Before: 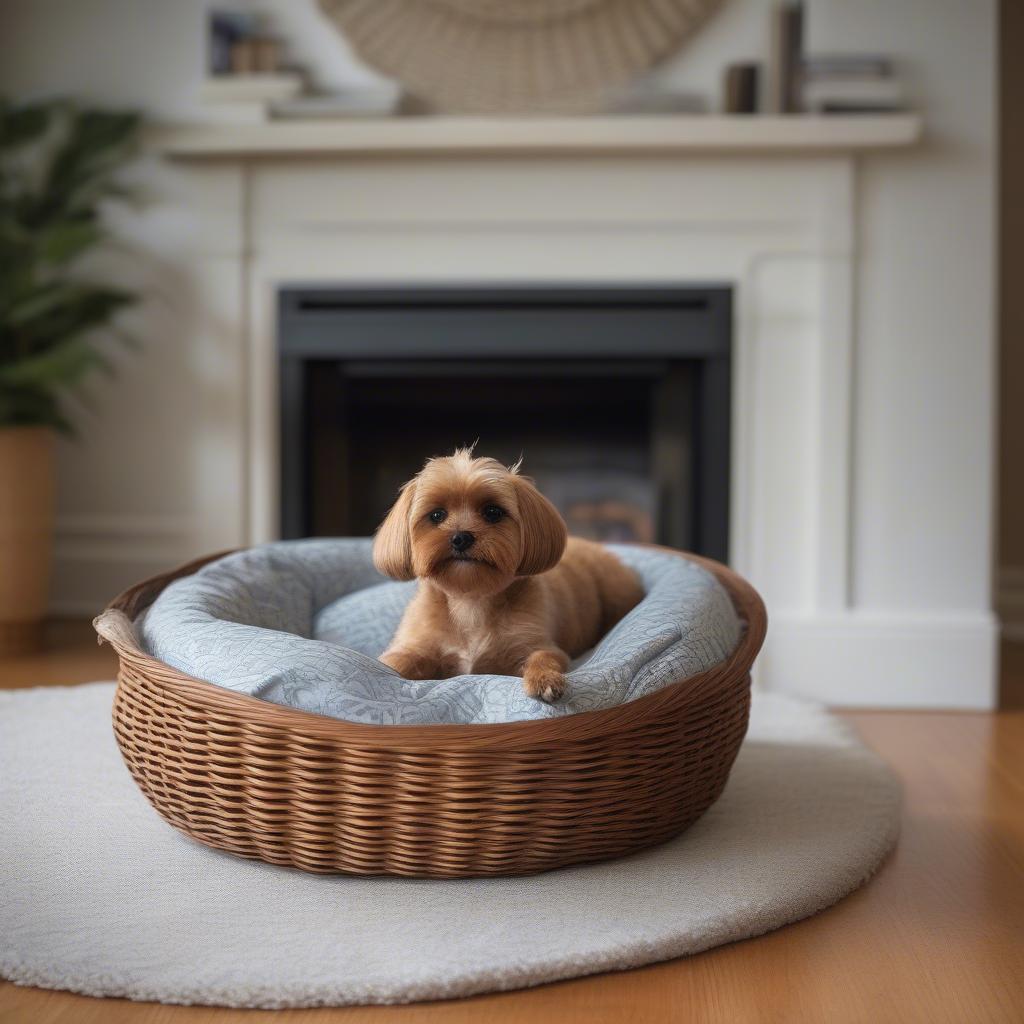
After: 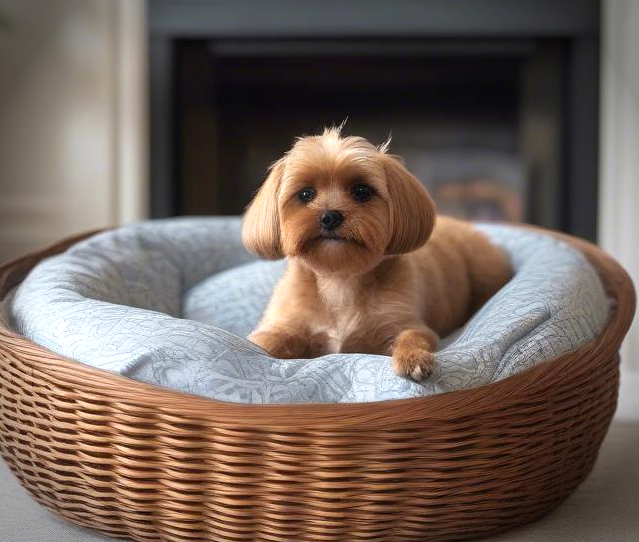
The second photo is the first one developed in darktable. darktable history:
exposure: black level correction 0.001, exposure 0.499 EV, compensate highlight preservation false
vignetting: fall-off start 87.82%, fall-off radius 24.87%, brightness -0.585, saturation -0.116
crop: left 12.848%, top 31.405%, right 24.748%, bottom 15.571%
